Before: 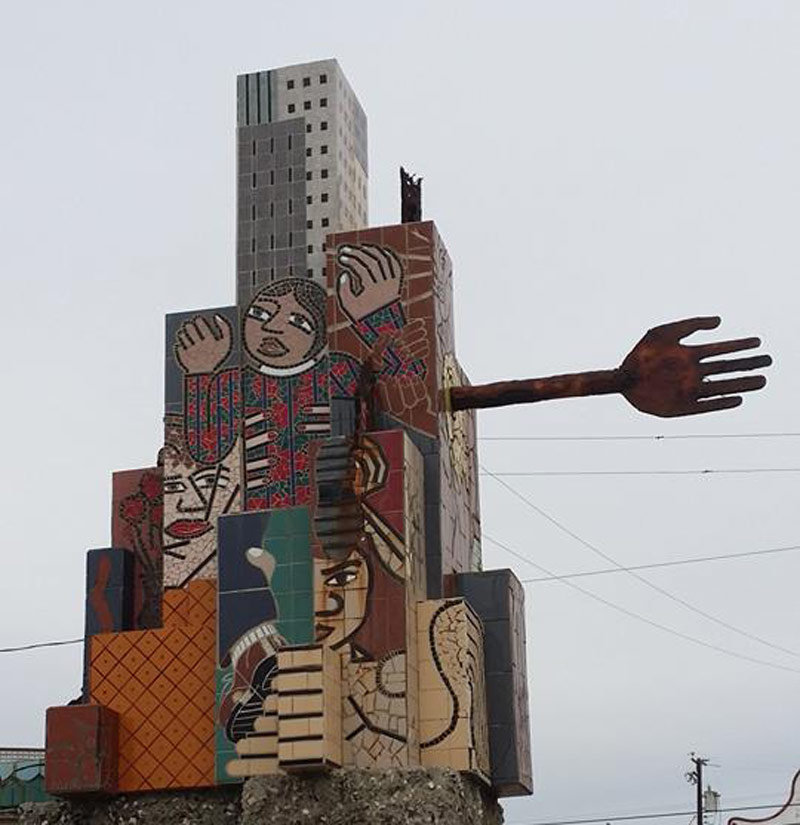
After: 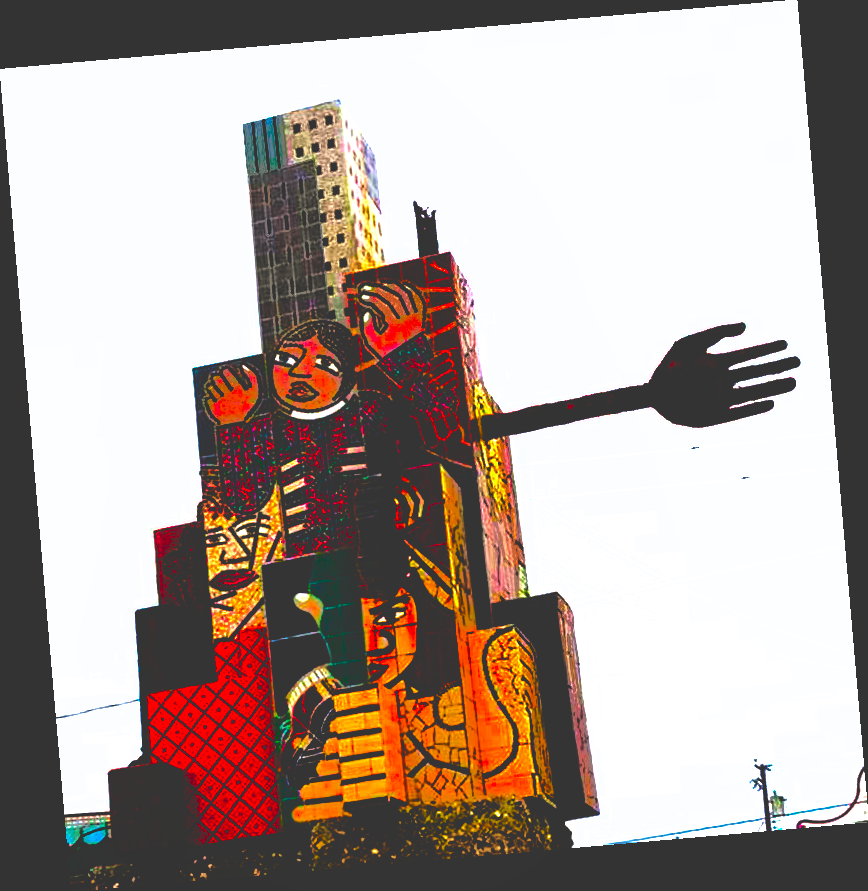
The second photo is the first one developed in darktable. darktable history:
base curve: curves: ch0 [(0, 0.036) (0.083, 0.04) (0.804, 1)], preserve colors none
shadows and highlights: shadows -19.91, highlights -73.15
color correction: saturation 3
rgb curve: curves: ch0 [(0, 0) (0.21, 0.15) (0.24, 0.21) (0.5, 0.75) (0.75, 0.96) (0.89, 0.99) (1, 1)]; ch1 [(0, 0.02) (0.21, 0.13) (0.25, 0.2) (0.5, 0.67) (0.75, 0.9) (0.89, 0.97) (1, 1)]; ch2 [(0, 0.02) (0.21, 0.13) (0.25, 0.2) (0.5, 0.67) (0.75, 0.9) (0.89, 0.97) (1, 1)], compensate middle gray true
rotate and perspective: rotation -4.98°, automatic cropping off
